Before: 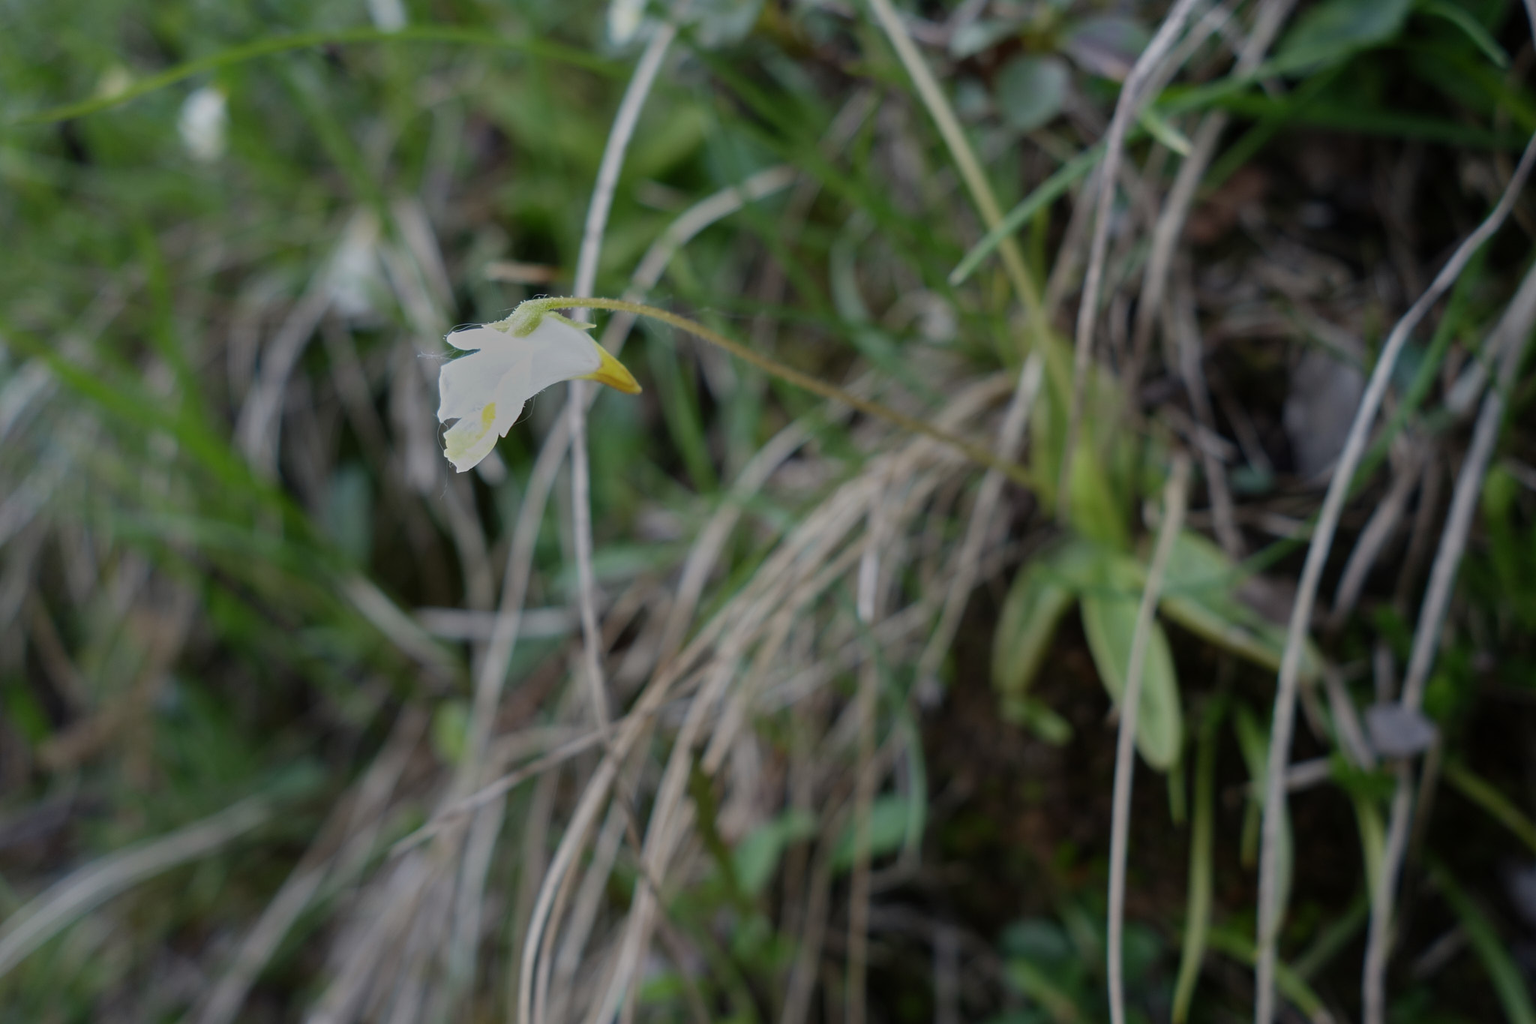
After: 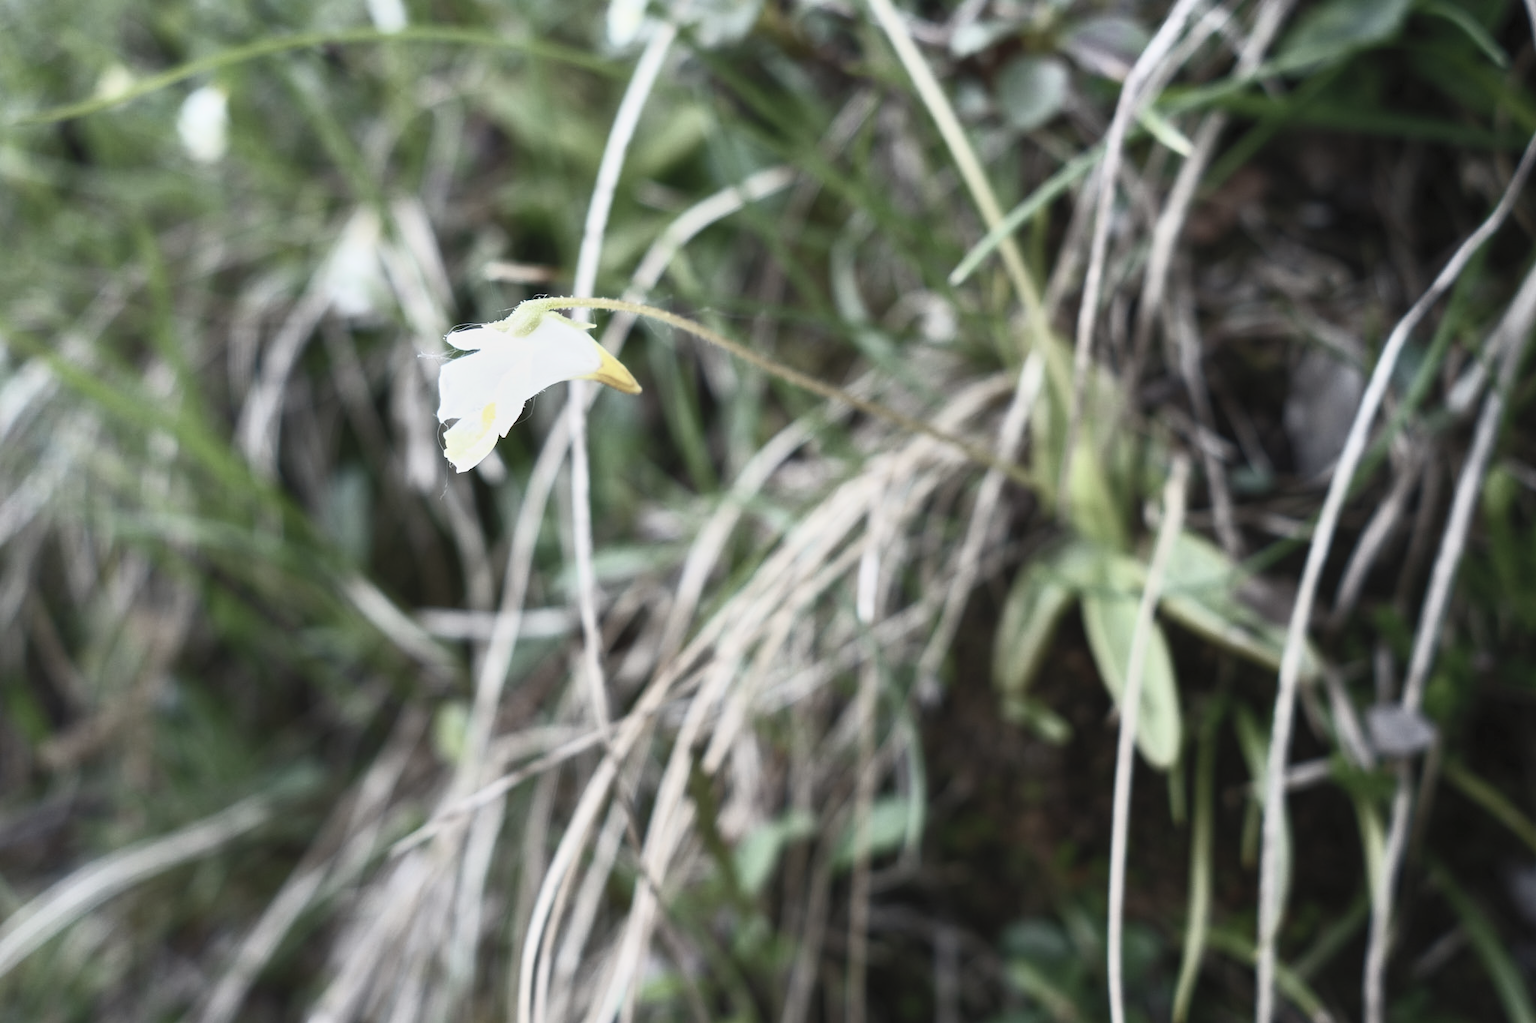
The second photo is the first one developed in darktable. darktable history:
exposure: exposure 0.15 EV, compensate highlight preservation false
contrast brightness saturation: contrast 0.57, brightness 0.57, saturation -0.34
